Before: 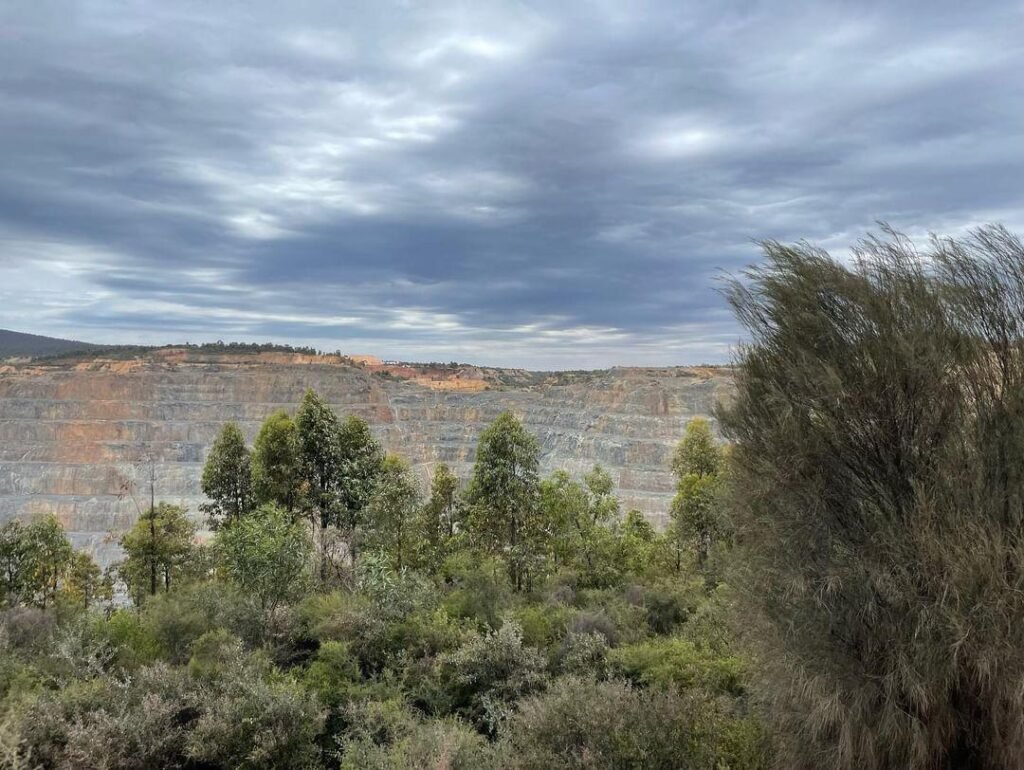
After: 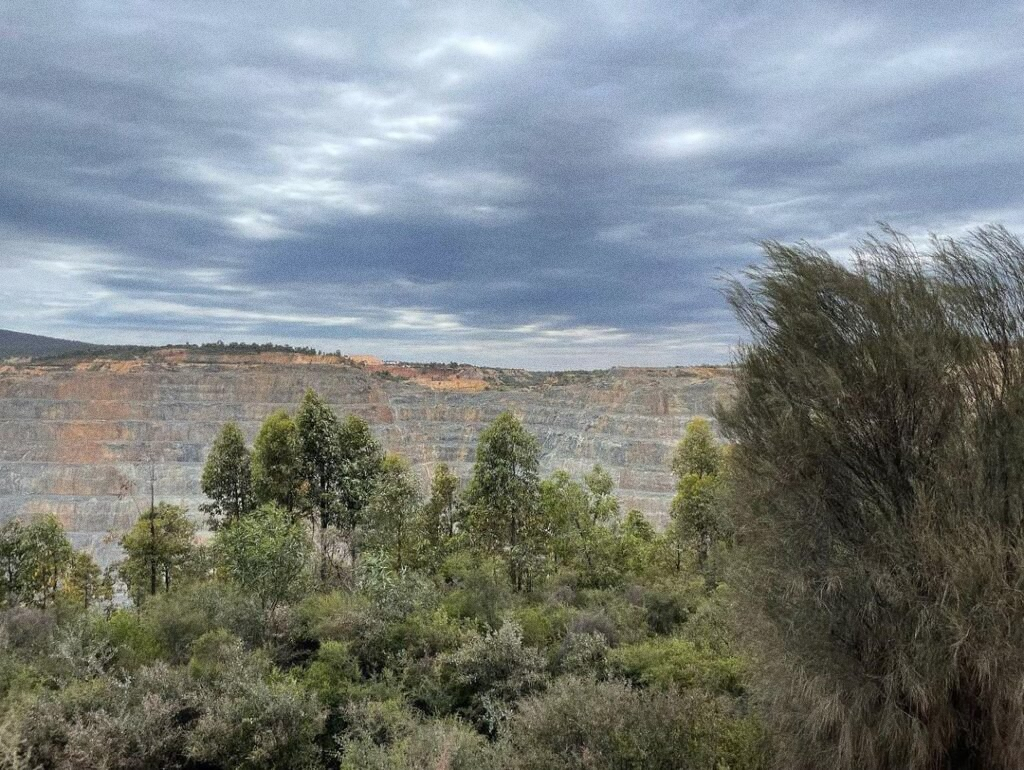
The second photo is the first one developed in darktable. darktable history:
grain: on, module defaults
contrast brightness saturation: saturation -0.05
